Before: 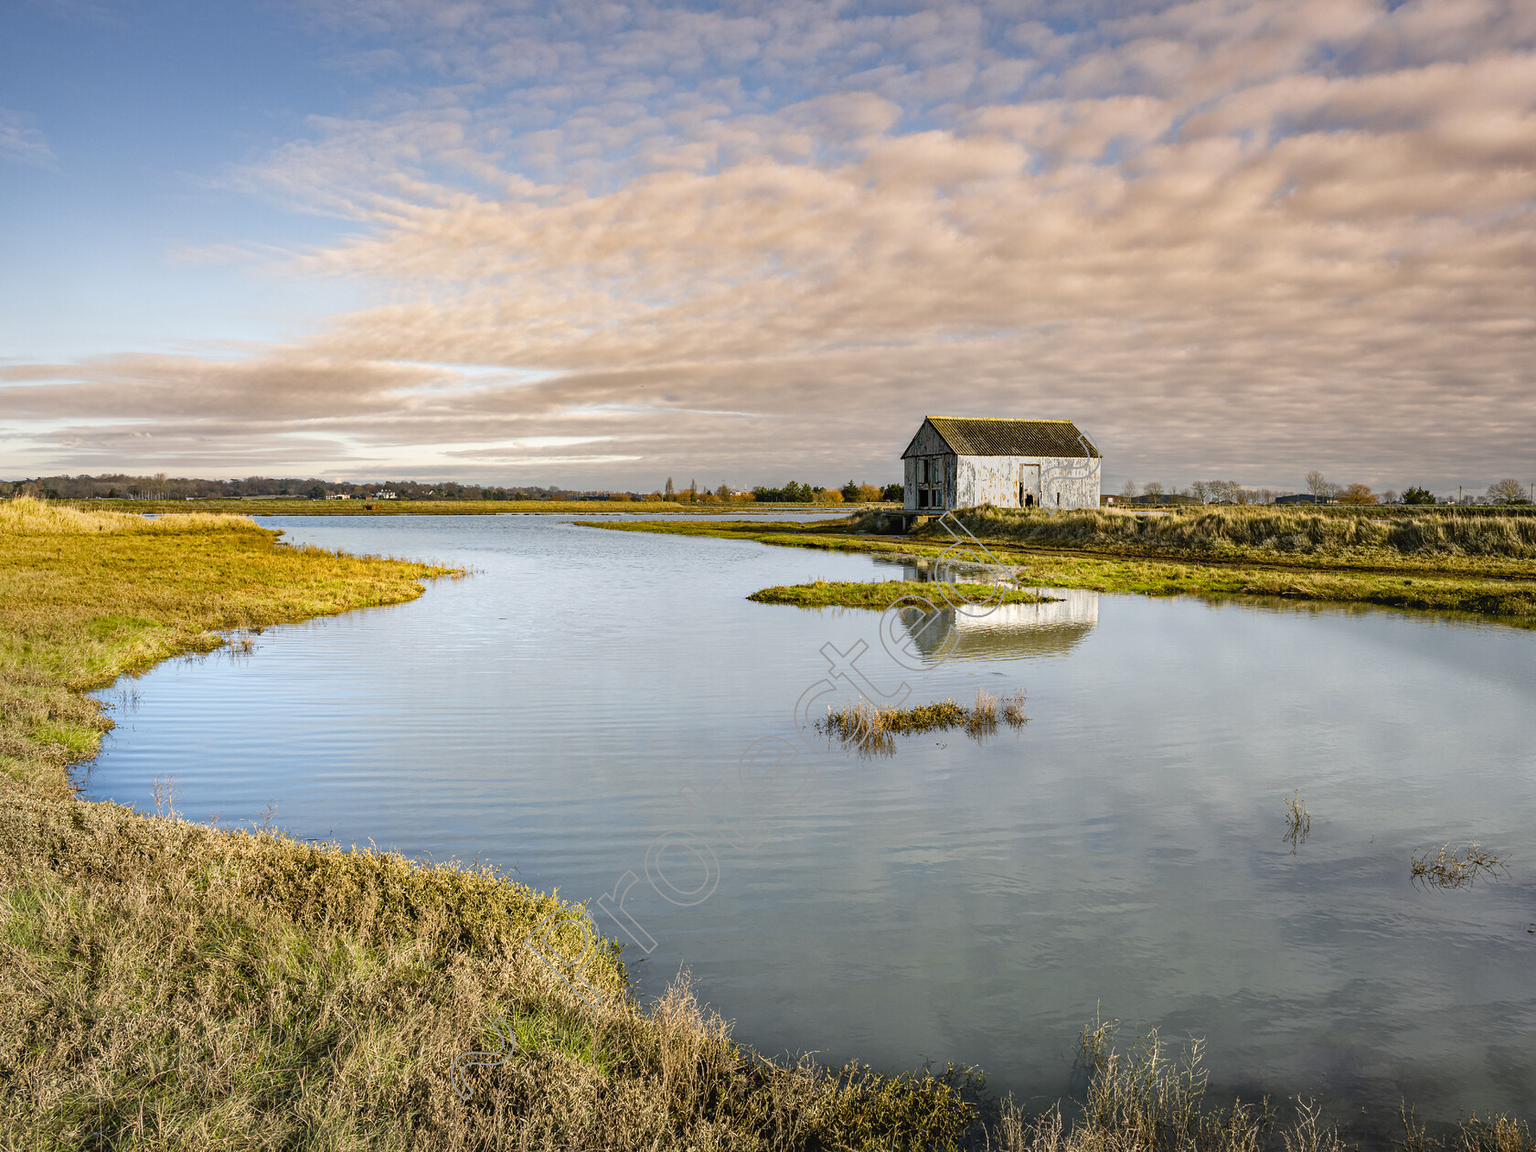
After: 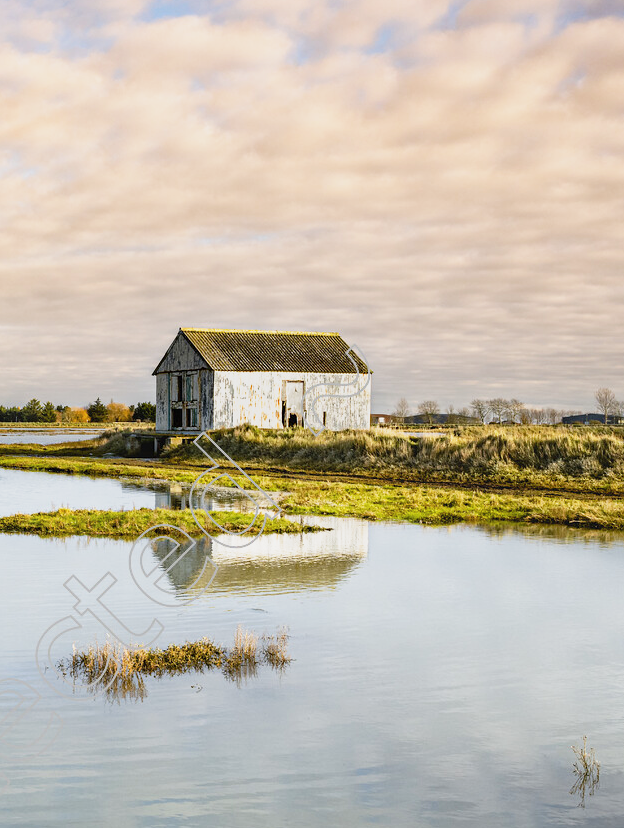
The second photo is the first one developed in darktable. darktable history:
crop and rotate: left 49.631%, top 10.139%, right 13.19%, bottom 24.11%
shadows and highlights: radius 95.29, shadows -15.03, white point adjustment 0.239, highlights 32.07, compress 48.52%, soften with gaussian
base curve: curves: ch0 [(0, 0) (0.088, 0.125) (0.176, 0.251) (0.354, 0.501) (0.613, 0.749) (1, 0.877)], preserve colors none
